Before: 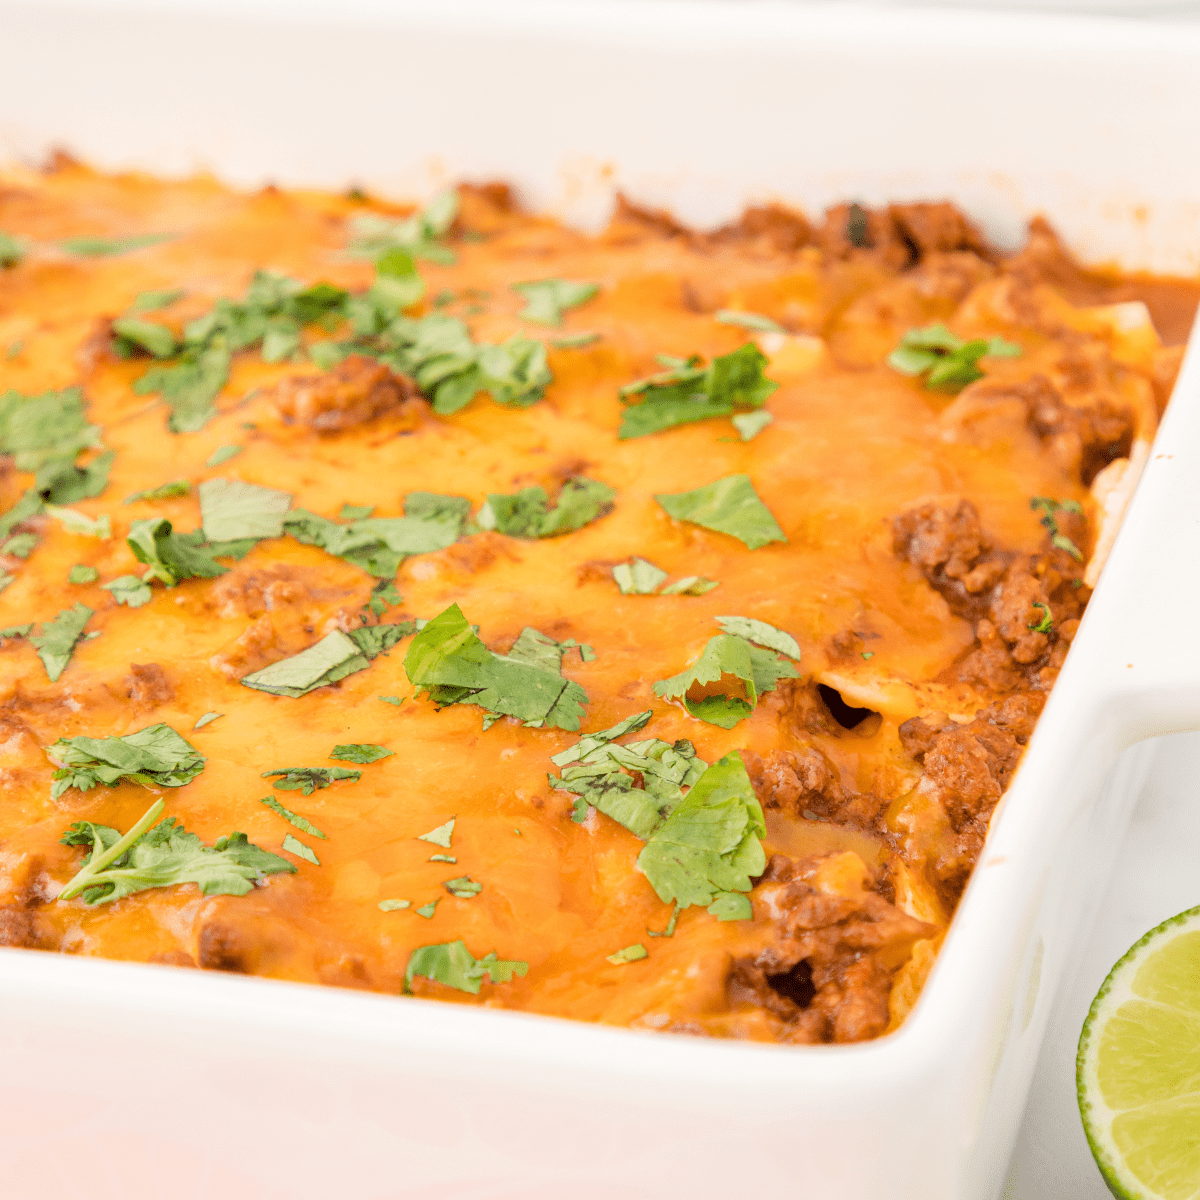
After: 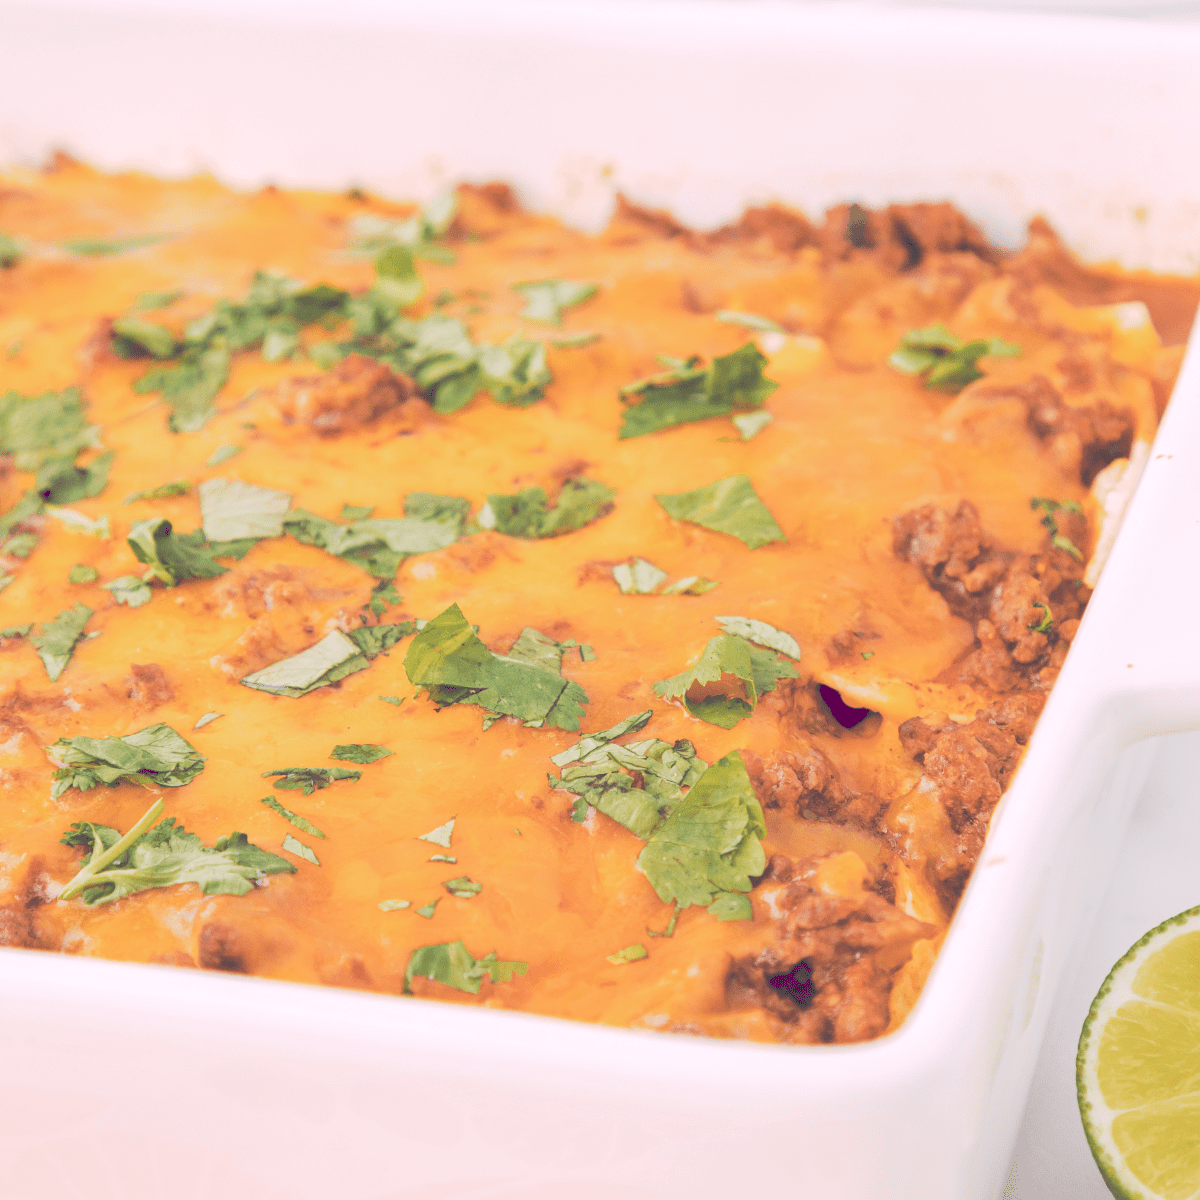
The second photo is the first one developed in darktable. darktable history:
tone curve: curves: ch0 [(0, 0) (0.003, 0.299) (0.011, 0.299) (0.025, 0.299) (0.044, 0.299) (0.069, 0.3) (0.1, 0.306) (0.136, 0.316) (0.177, 0.326) (0.224, 0.338) (0.277, 0.366) (0.335, 0.406) (0.399, 0.462) (0.468, 0.533) (0.543, 0.607) (0.623, 0.7) (0.709, 0.775) (0.801, 0.843) (0.898, 0.903) (1, 1)], preserve colors none
color look up table: target L [93.09, 93.11, 85.48, 79.94, 65.51, 65.19, 65.48, 54.68, 58.38, 46.45, 27.64, 23.77, 3.458, 201.32, 70.78, 68.76, 66.84, 62.92, 55.65, 51.73, 47.67, 50.55, 41.63, 43.36, 36.97, 32.8, 96.72, 79.91, 67.53, 58.65, 47.12, 53.87, 57.5, 52.93, 54.09, 45.56, 37.6, 38.25, 34.24, 32.88, 16.06, 17.57, 12.18, 78.63, 68.45, 64.31, 53.8, 44.37, 30.74], target a [-11.85, -9.297, -31.05, -60.66, 1.837, -41.02, -10.85, -44.77, -8.384, -17.86, -13.25, -9.506, 24.93, 0, 9.15, 37.14, 30.66, 25.57, 61.21, 64.67, 8.454, 44.57, 47.94, 24.55, 8.345, 26.75, 12.55, 36.96, 48.91, 33.65, 4.782, 6.266, 74.14, 47.26, 96.47, 55.23, 16.56, 40.88, 65.43, 65.47, 33.83, 38.48, 22.02, -35.04, -17.49, -12.11, -30.3, -15.36, -5.8], target b [64.77, 9.829, 43.98, 46.2, 62.21, 19.8, 25.75, 34.96, -2.572, 34.12, 13.9, -1.682, -14.2, -0.001, 54.02, 17.36, 57.63, 0.742, 9.018, 28.69, 42.38, 43.76, 1.84, 16.88, 6.831, 29.75, -8.406, -29.08, -19.22, -22.15, -42.03, -6.016, -55.27, -74.6, -70.95, -10.51, -69.81, -17.54, -42.53, -64.67, -11.77, -51.16, -33.02, -20.31, -25.63, -47.61, -10.41, -27.24, -21.66], num patches 49
